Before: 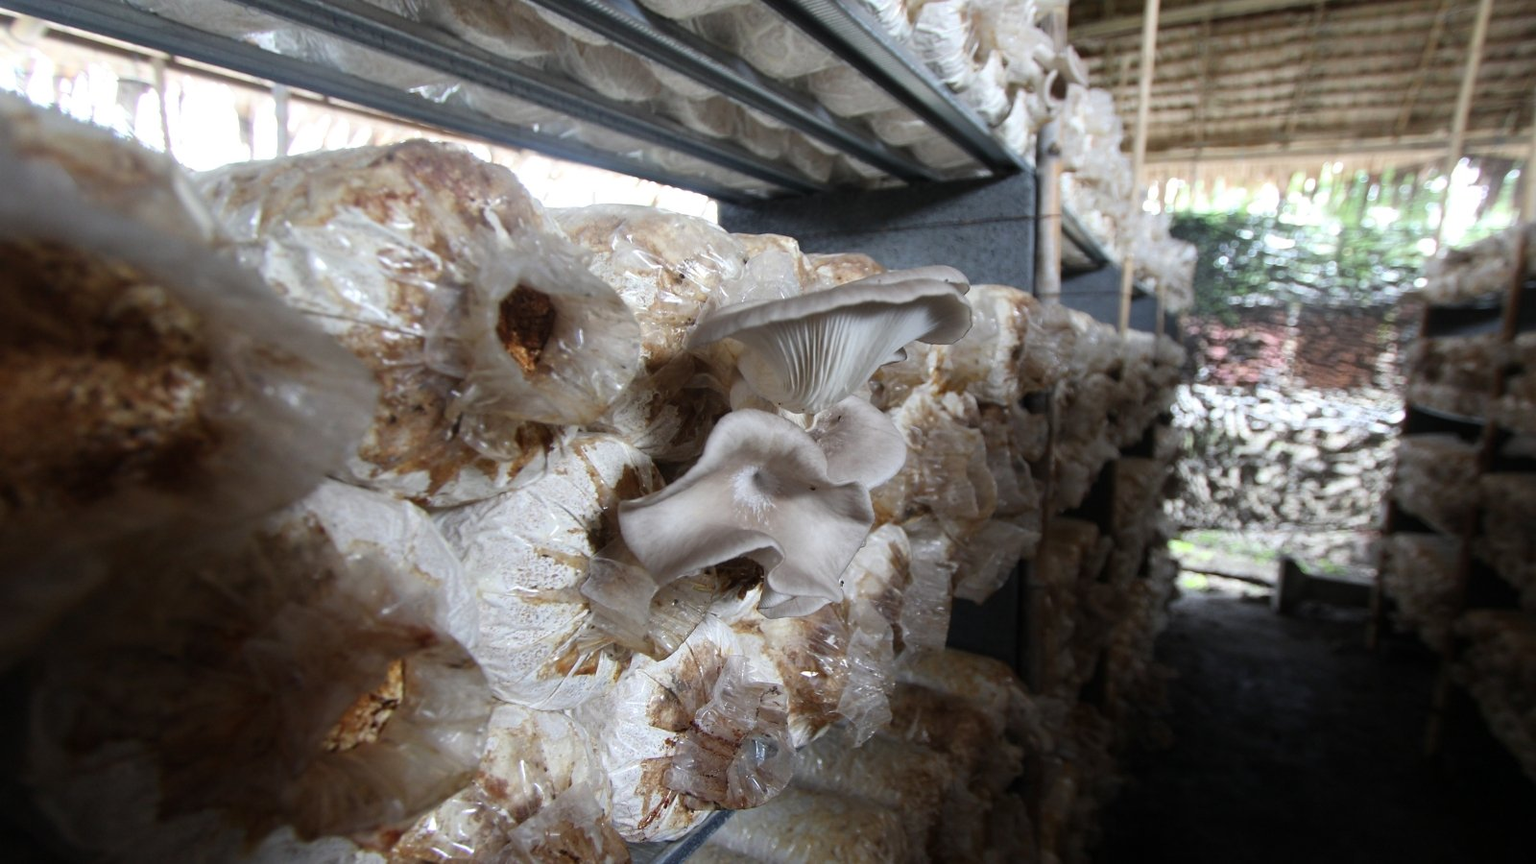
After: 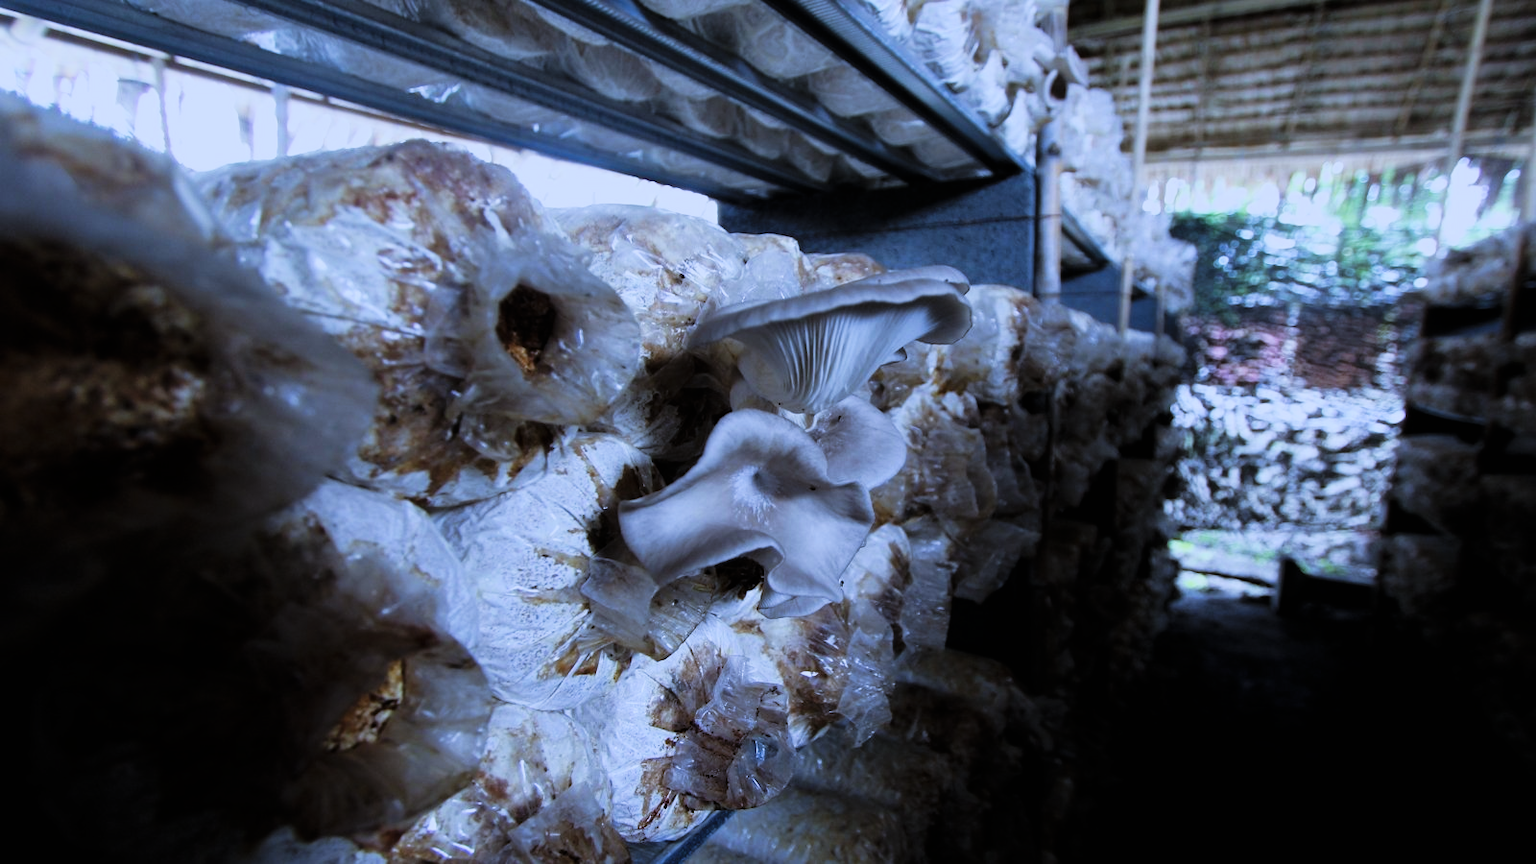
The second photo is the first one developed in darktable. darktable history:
filmic rgb: black relative exposure -5.83 EV, white relative exposure 3.4 EV, hardness 3.68
white balance: red 0.871, blue 1.249
tone curve: curves: ch0 [(0, 0) (0.003, 0.004) (0.011, 0.009) (0.025, 0.017) (0.044, 0.029) (0.069, 0.04) (0.1, 0.051) (0.136, 0.07) (0.177, 0.095) (0.224, 0.131) (0.277, 0.179) (0.335, 0.237) (0.399, 0.302) (0.468, 0.386) (0.543, 0.471) (0.623, 0.576) (0.709, 0.699) (0.801, 0.817) (0.898, 0.917) (1, 1)], preserve colors none
